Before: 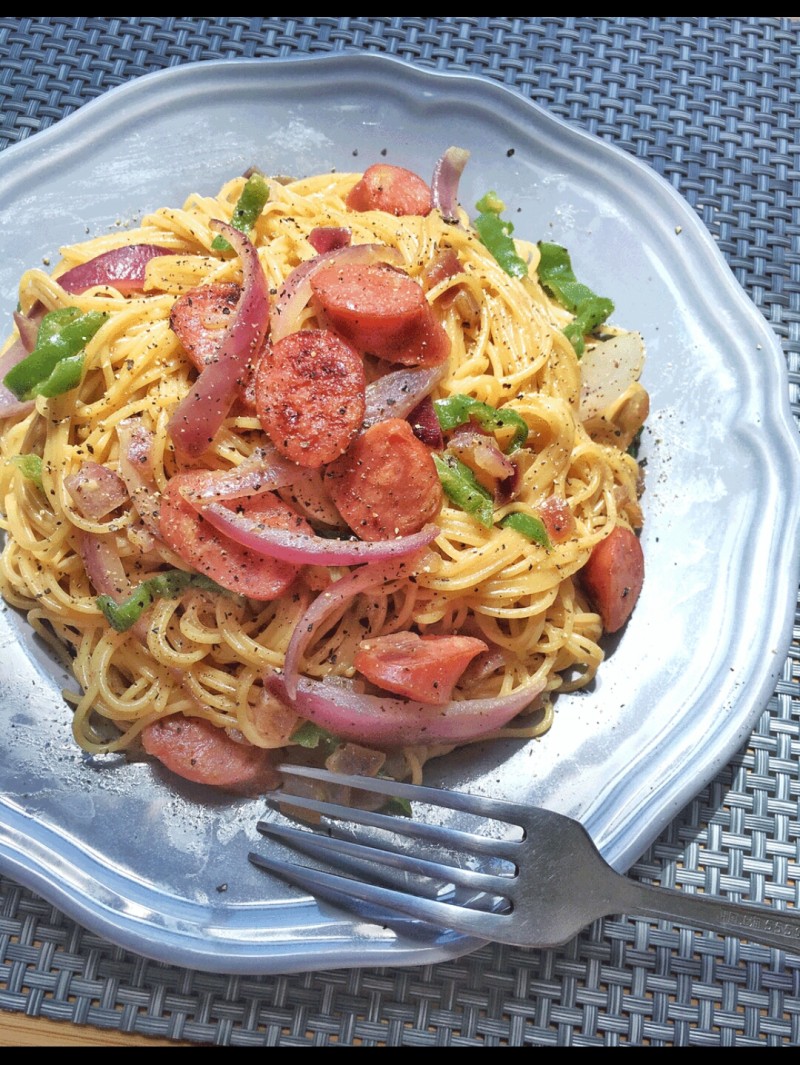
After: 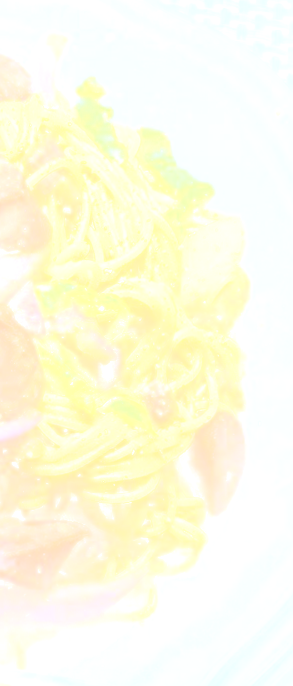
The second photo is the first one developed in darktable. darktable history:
rotate and perspective: rotation -0.45°, automatic cropping original format, crop left 0.008, crop right 0.992, crop top 0.012, crop bottom 0.988
crop and rotate: left 49.936%, top 10.094%, right 13.136%, bottom 24.256%
sharpen: on, module defaults
local contrast: on, module defaults
filmic rgb: middle gray luminance 21.73%, black relative exposure -14 EV, white relative exposure 2.96 EV, threshold 6 EV, target black luminance 0%, hardness 8.81, latitude 59.69%, contrast 1.208, highlights saturation mix 5%, shadows ↔ highlights balance 41.6%, add noise in highlights 0, color science v3 (2019), use custom middle-gray values true, iterations of high-quality reconstruction 0, contrast in highlights soft, enable highlight reconstruction true
bloom: size 70%, threshold 25%, strength 70%
exposure: compensate highlight preservation false
